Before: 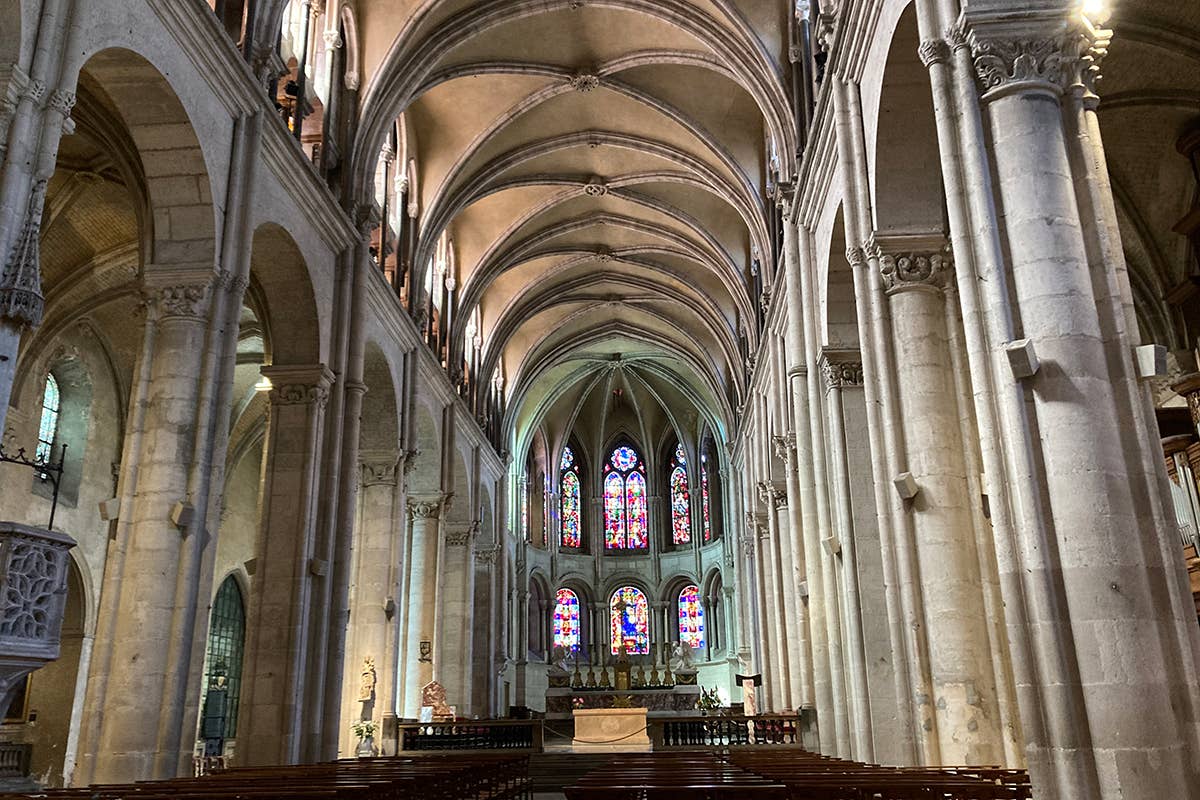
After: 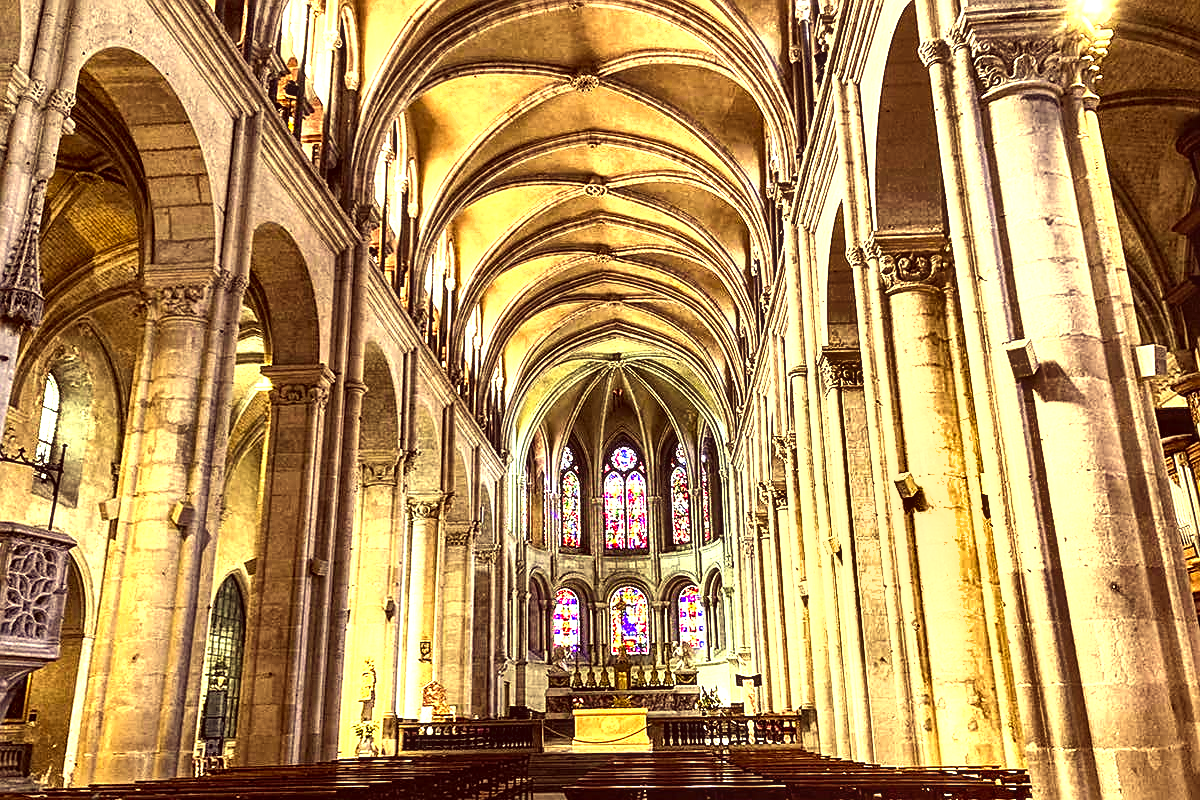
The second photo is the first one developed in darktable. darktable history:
shadows and highlights: shadows 39.88, highlights -54.1, low approximation 0.01, soften with gaussian
color correction: highlights a* 9.88, highlights b* 38.39, shadows a* 14.59, shadows b* 3.5
local contrast: detail 130%
exposure: black level correction 0.001, exposure 1.128 EV, compensate highlight preservation false
sharpen: on, module defaults
tone equalizer: -8 EV -0.779 EV, -7 EV -0.68 EV, -6 EV -0.637 EV, -5 EV -0.372 EV, -3 EV 0.377 EV, -2 EV 0.6 EV, -1 EV 0.674 EV, +0 EV 0.73 EV, edges refinement/feathering 500, mask exposure compensation -1.57 EV, preserve details no
